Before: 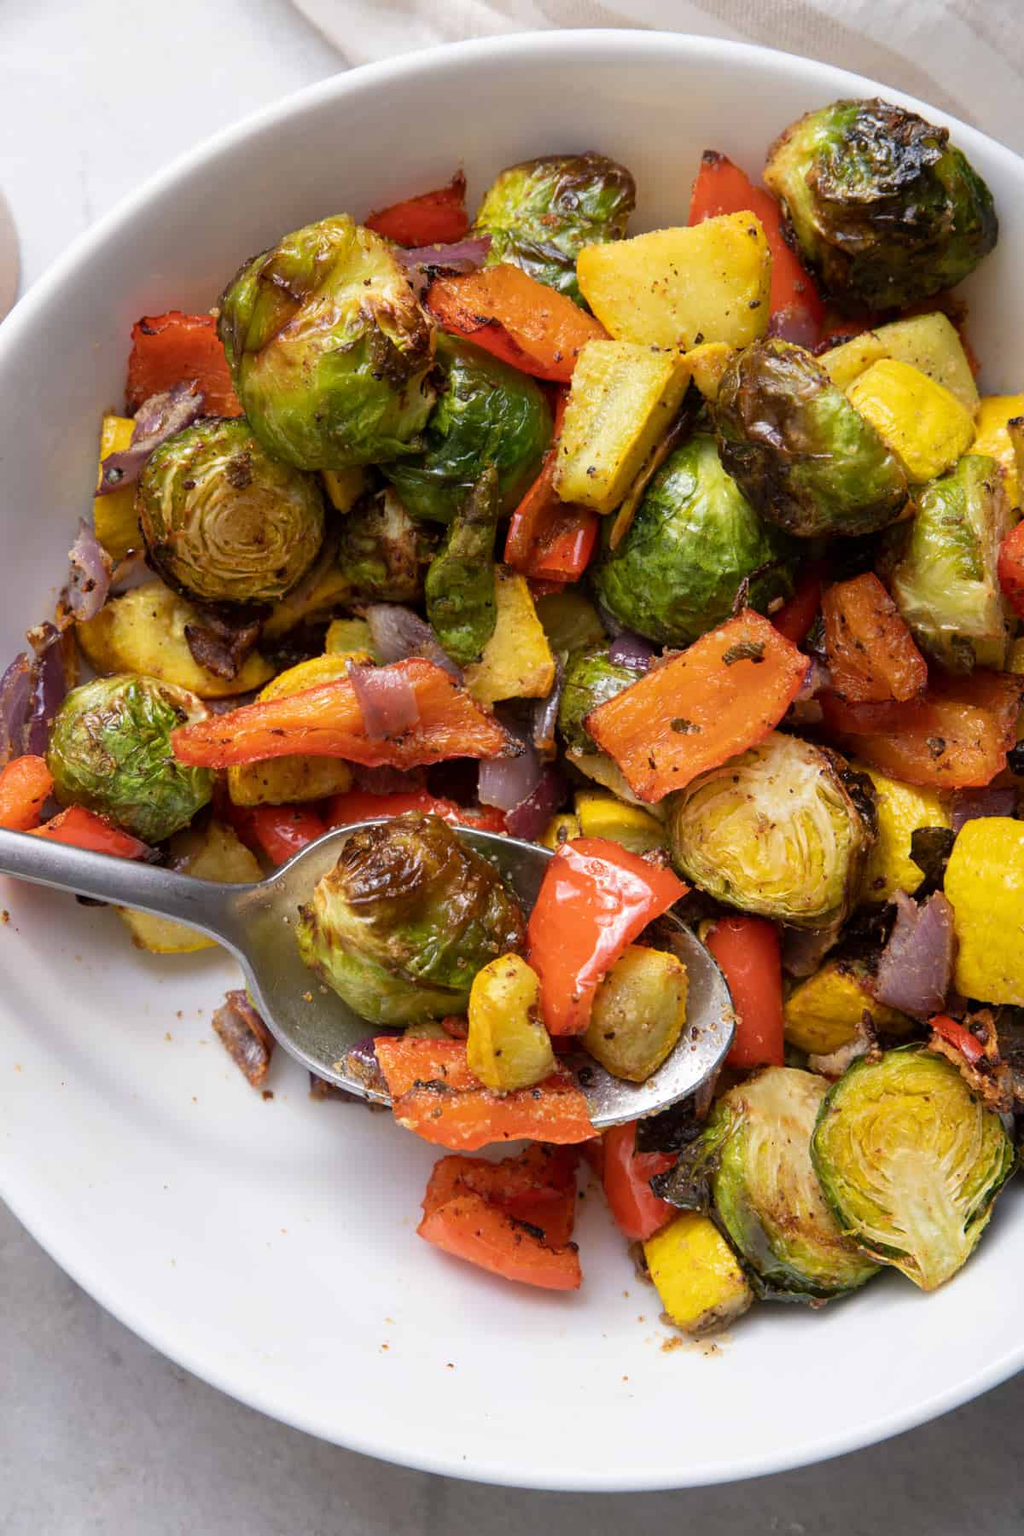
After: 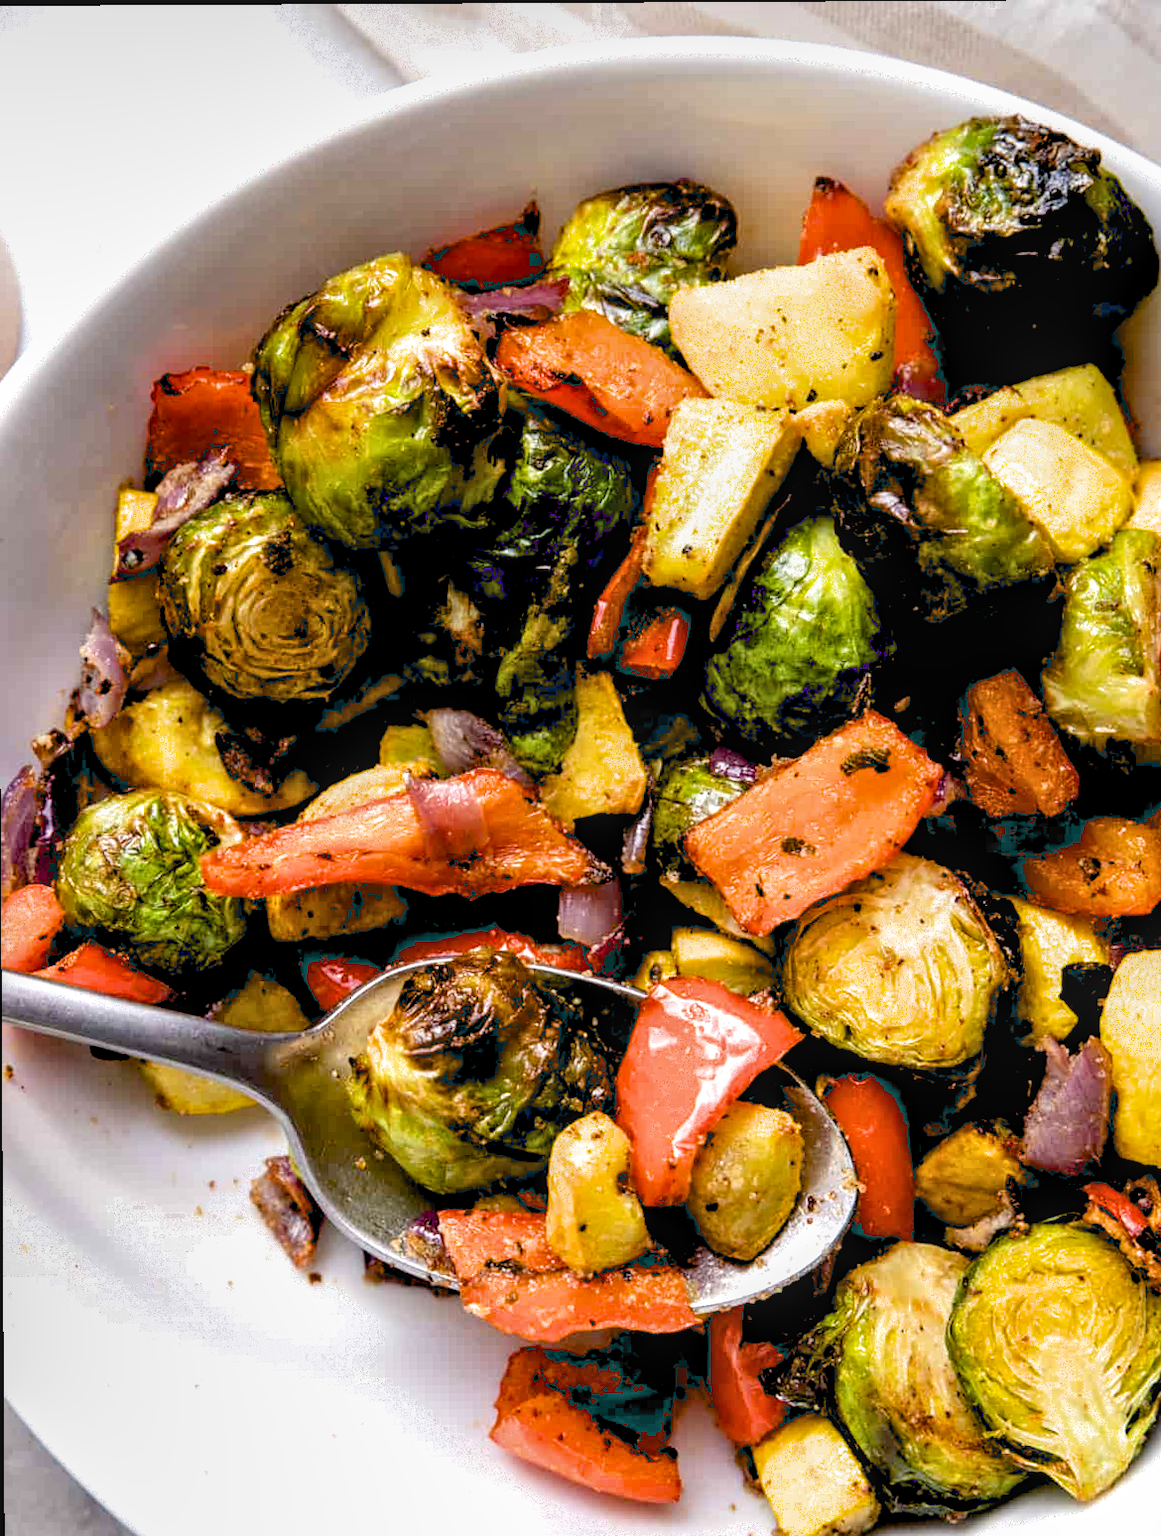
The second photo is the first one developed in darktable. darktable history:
exposure: black level correction 0.038, exposure 0.499 EV, compensate highlight preservation false
local contrast: on, module defaults
filmic rgb: middle gray luminance 18.24%, black relative exposure -11.57 EV, white relative exposure 2.54 EV, target black luminance 0%, hardness 8.4, latitude 98.57%, contrast 1.082, shadows ↔ highlights balance 0.487%
crop and rotate: angle 0.314°, left 0.274%, right 2.86%, bottom 14.281%
